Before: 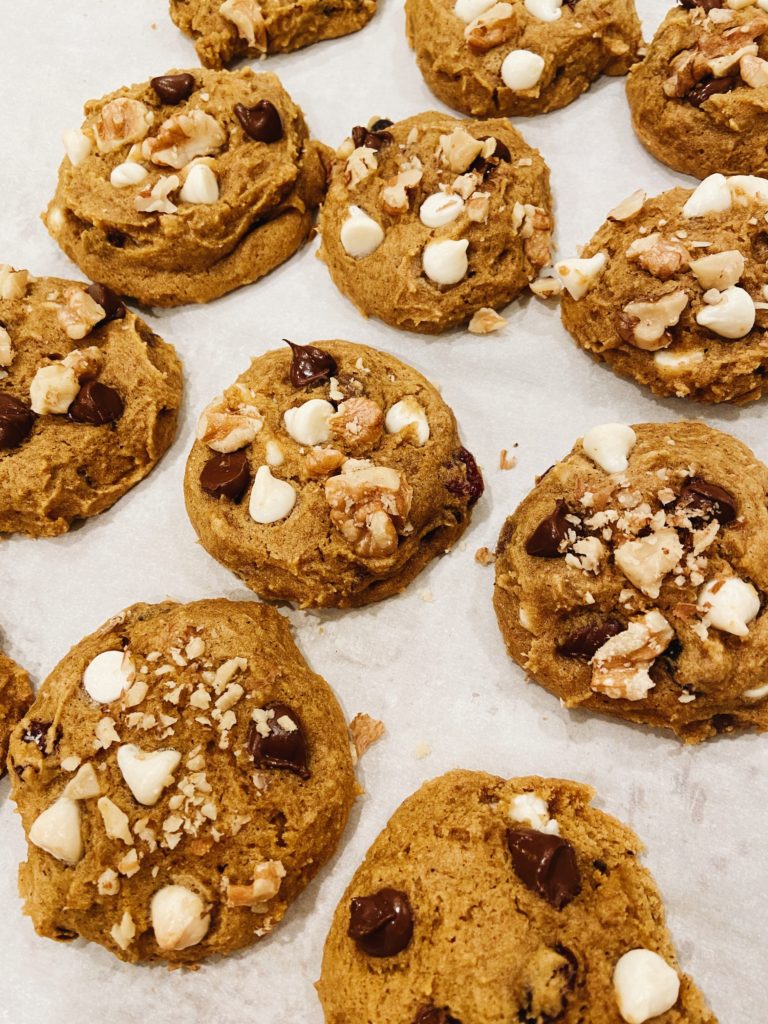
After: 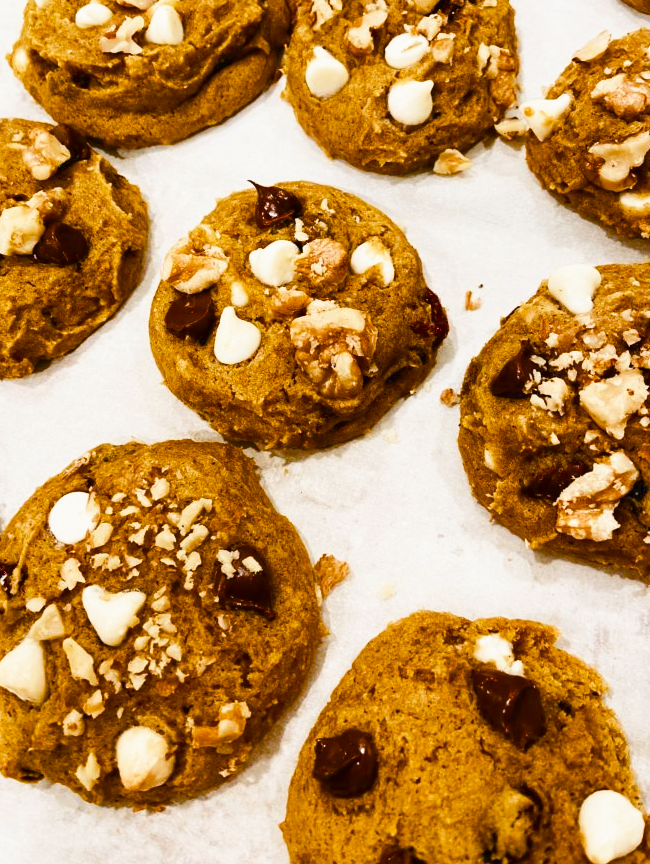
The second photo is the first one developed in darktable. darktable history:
color balance rgb: perceptual saturation grading › global saturation 34.981%, perceptual saturation grading › highlights -29.943%, perceptual saturation grading › shadows 36.16%, perceptual brilliance grading › global brilliance 2.238%, perceptual brilliance grading › highlights -3.879%, saturation formula JzAzBz (2021)
base curve: curves: ch0 [(0, 0) (0.688, 0.865) (1, 1)], preserve colors none
crop and rotate: left 4.564%, top 15.54%, right 10.68%
